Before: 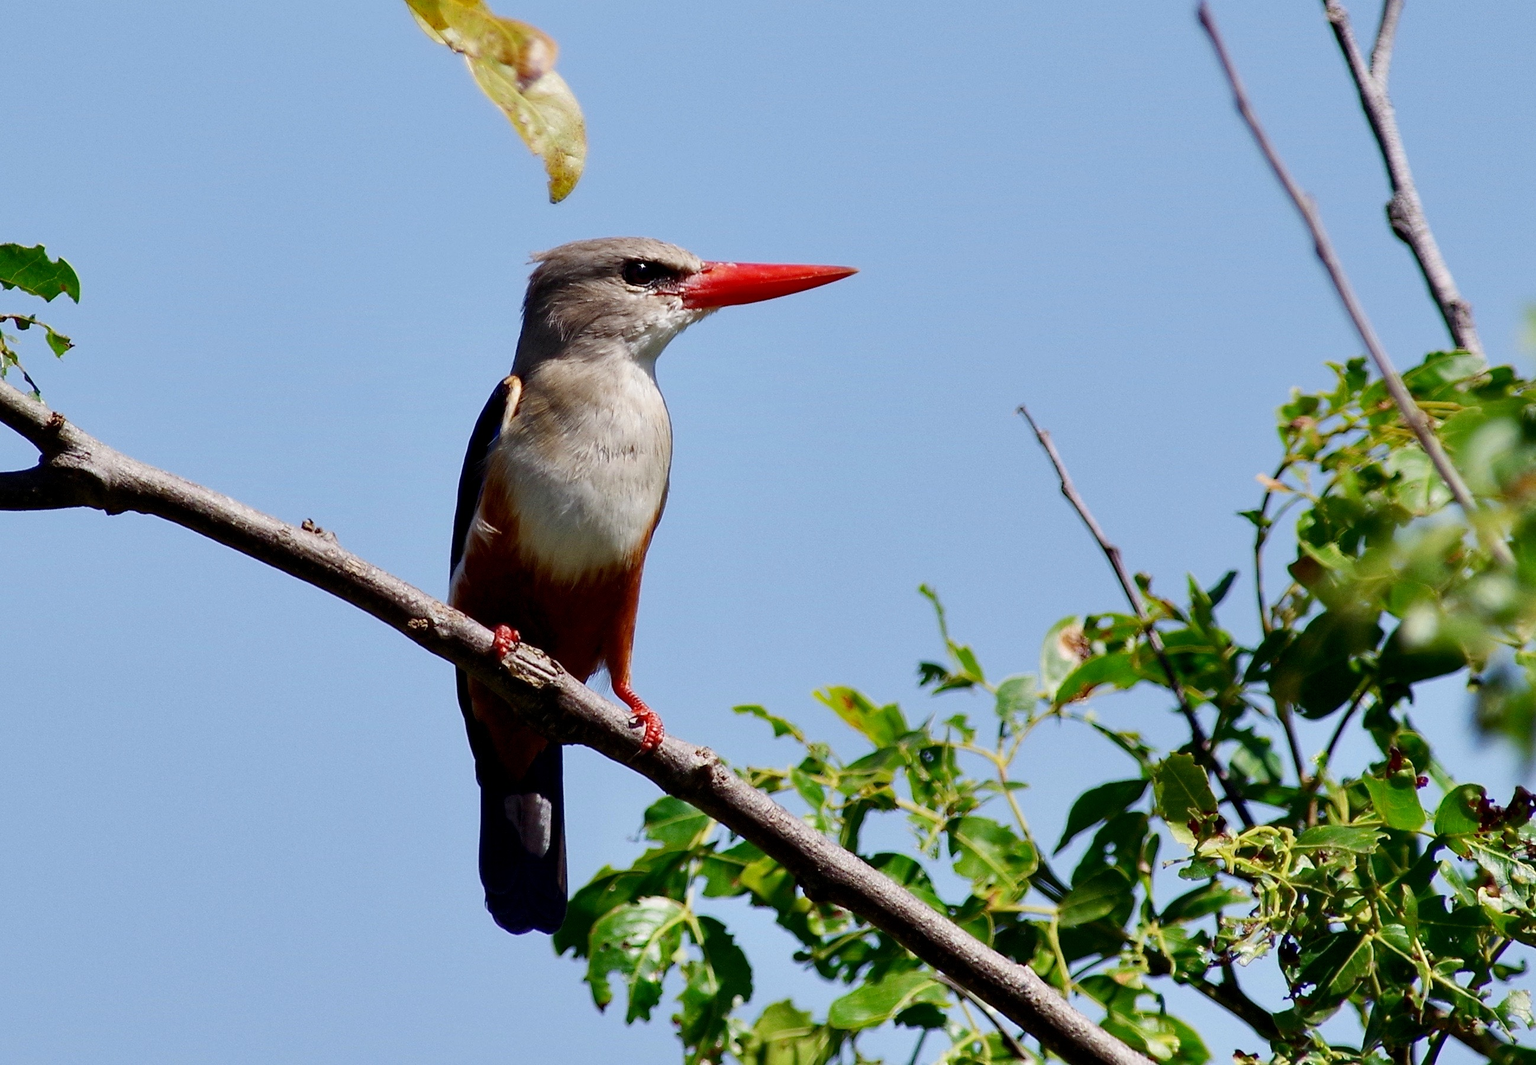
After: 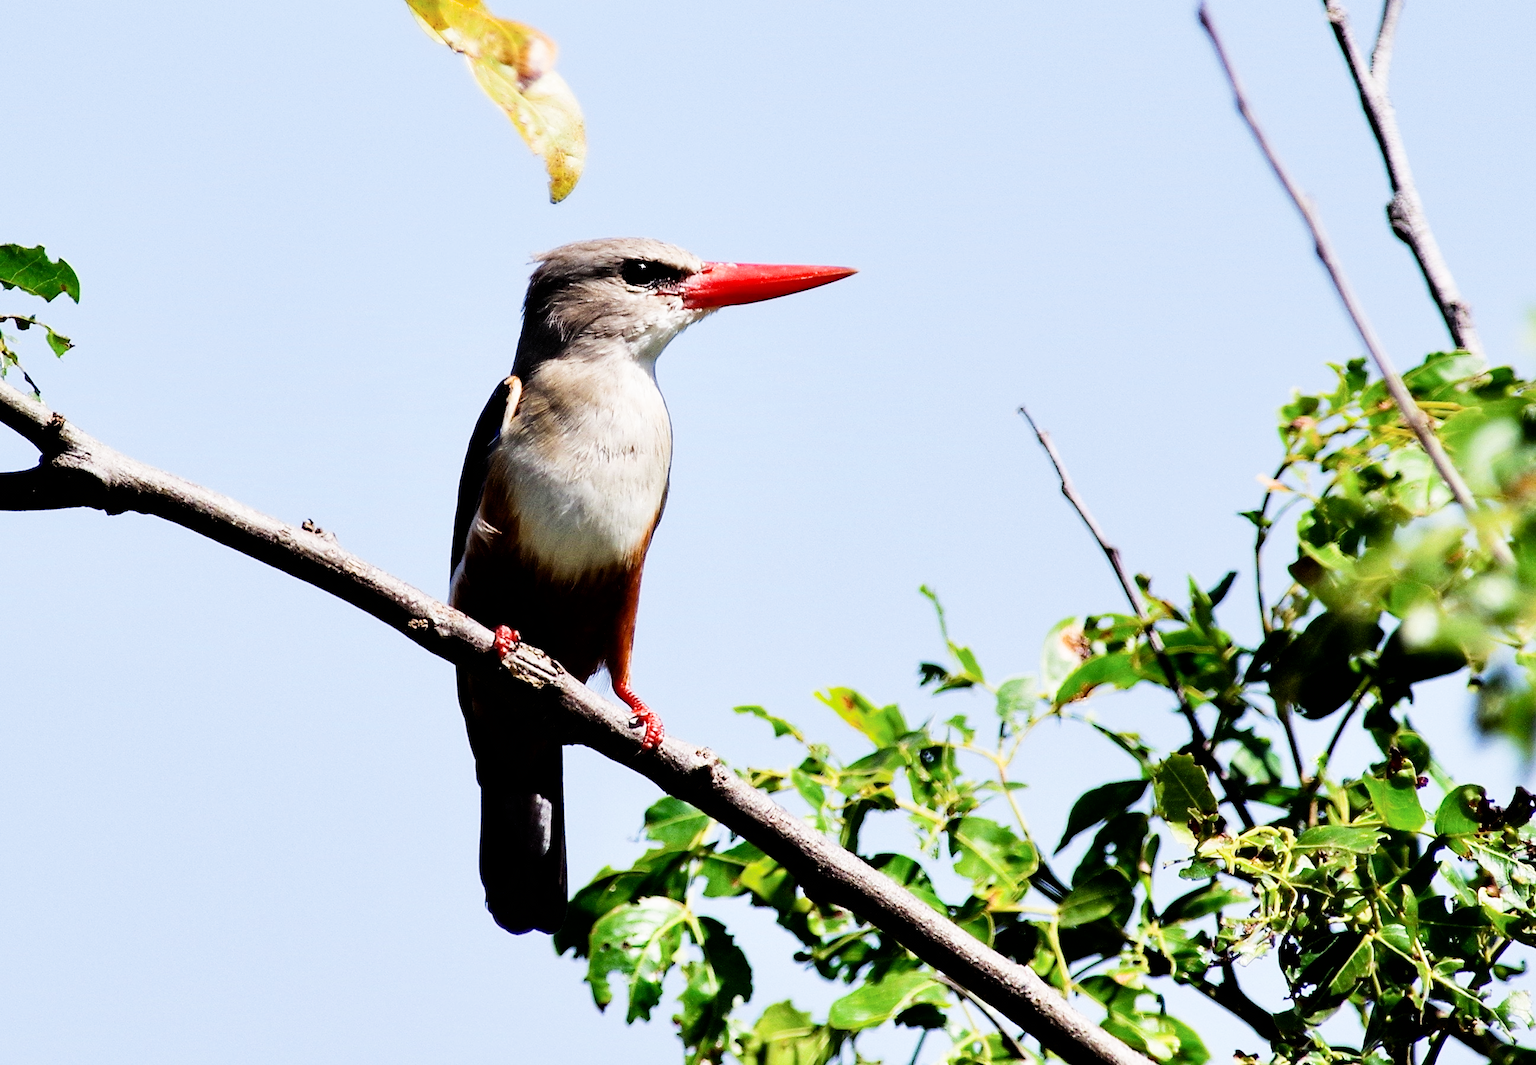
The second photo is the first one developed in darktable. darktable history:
exposure: black level correction 0.001, exposure 0.955 EV, compensate exposure bias true, compensate highlight preservation false
filmic rgb: black relative exposure -5 EV, white relative exposure 3.5 EV, hardness 3.19, contrast 1.4, highlights saturation mix -50%
